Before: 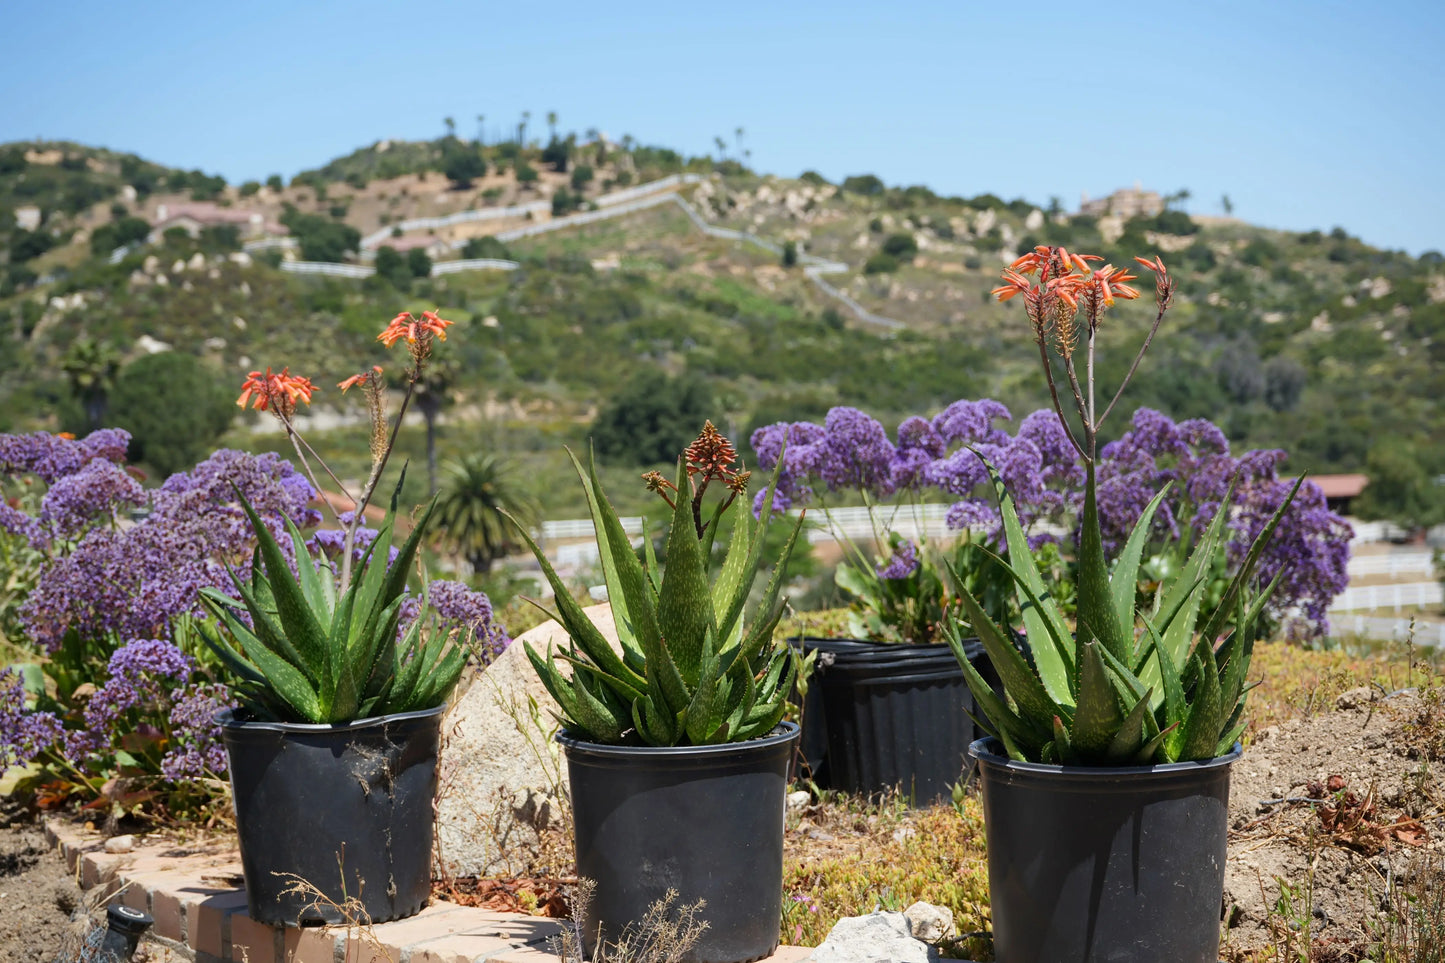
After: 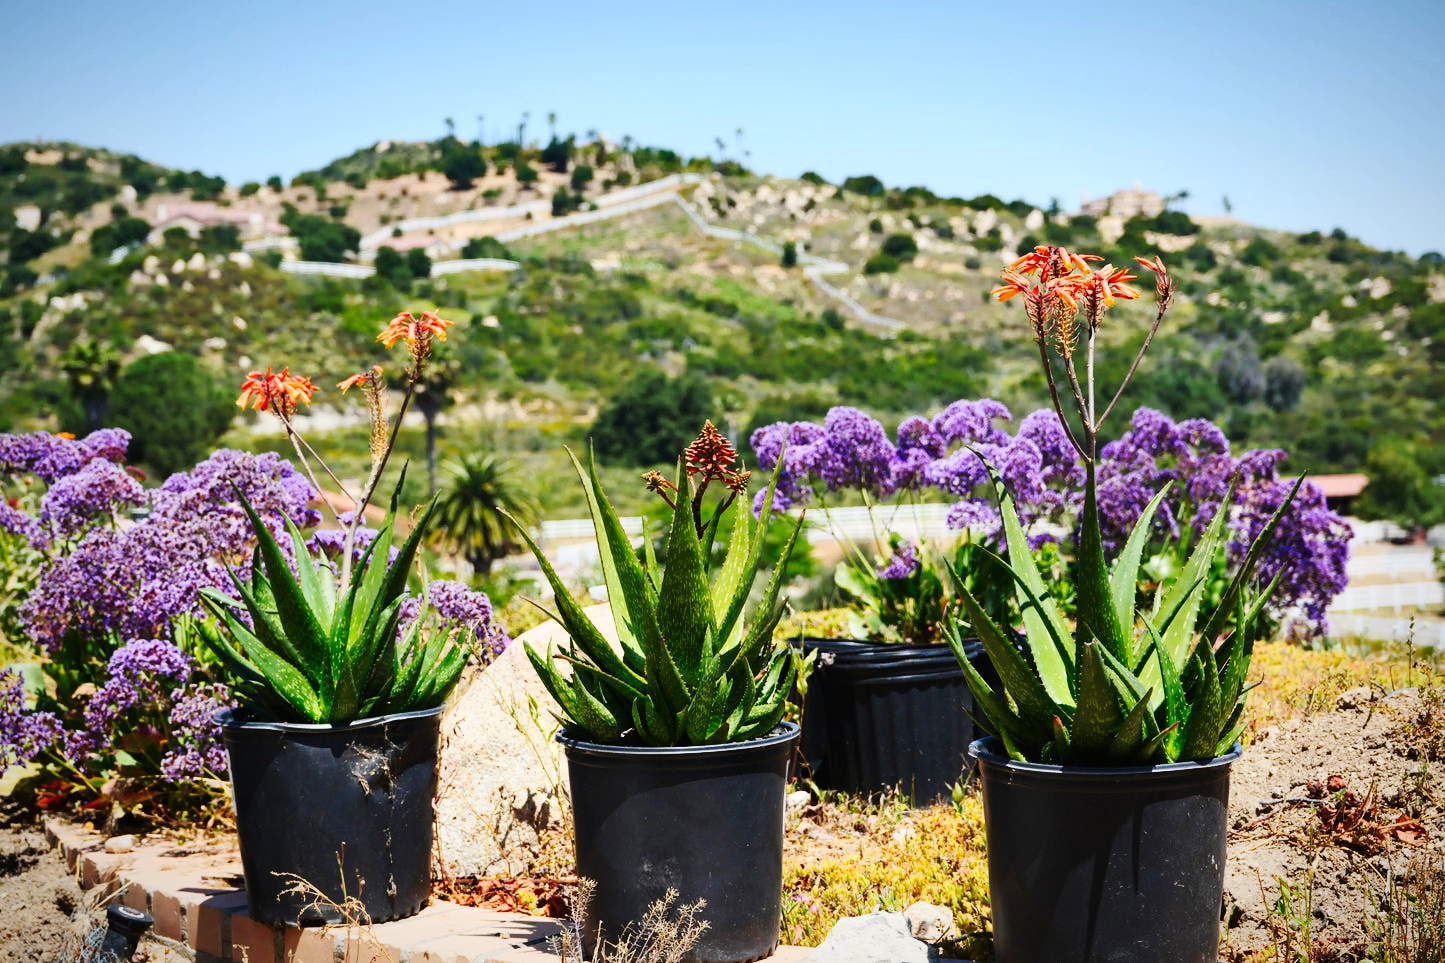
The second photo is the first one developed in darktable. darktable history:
shadows and highlights: shadows 5, soften with gaussian
tone curve: curves: ch0 [(0, 0) (0.003, 0.008) (0.011, 0.011) (0.025, 0.018) (0.044, 0.028) (0.069, 0.039) (0.1, 0.056) (0.136, 0.081) (0.177, 0.118) (0.224, 0.164) (0.277, 0.223) (0.335, 0.3) (0.399, 0.399) (0.468, 0.51) (0.543, 0.618) (0.623, 0.71) (0.709, 0.79) (0.801, 0.865) (0.898, 0.93) (1, 1)], preserve colors none
contrast brightness saturation: contrast 0.23, brightness 0.1, saturation 0.29
vignetting: fall-off start 80.87%, fall-off radius 61.59%, brightness -0.384, saturation 0.007, center (0, 0.007), automatic ratio true, width/height ratio 1.418
